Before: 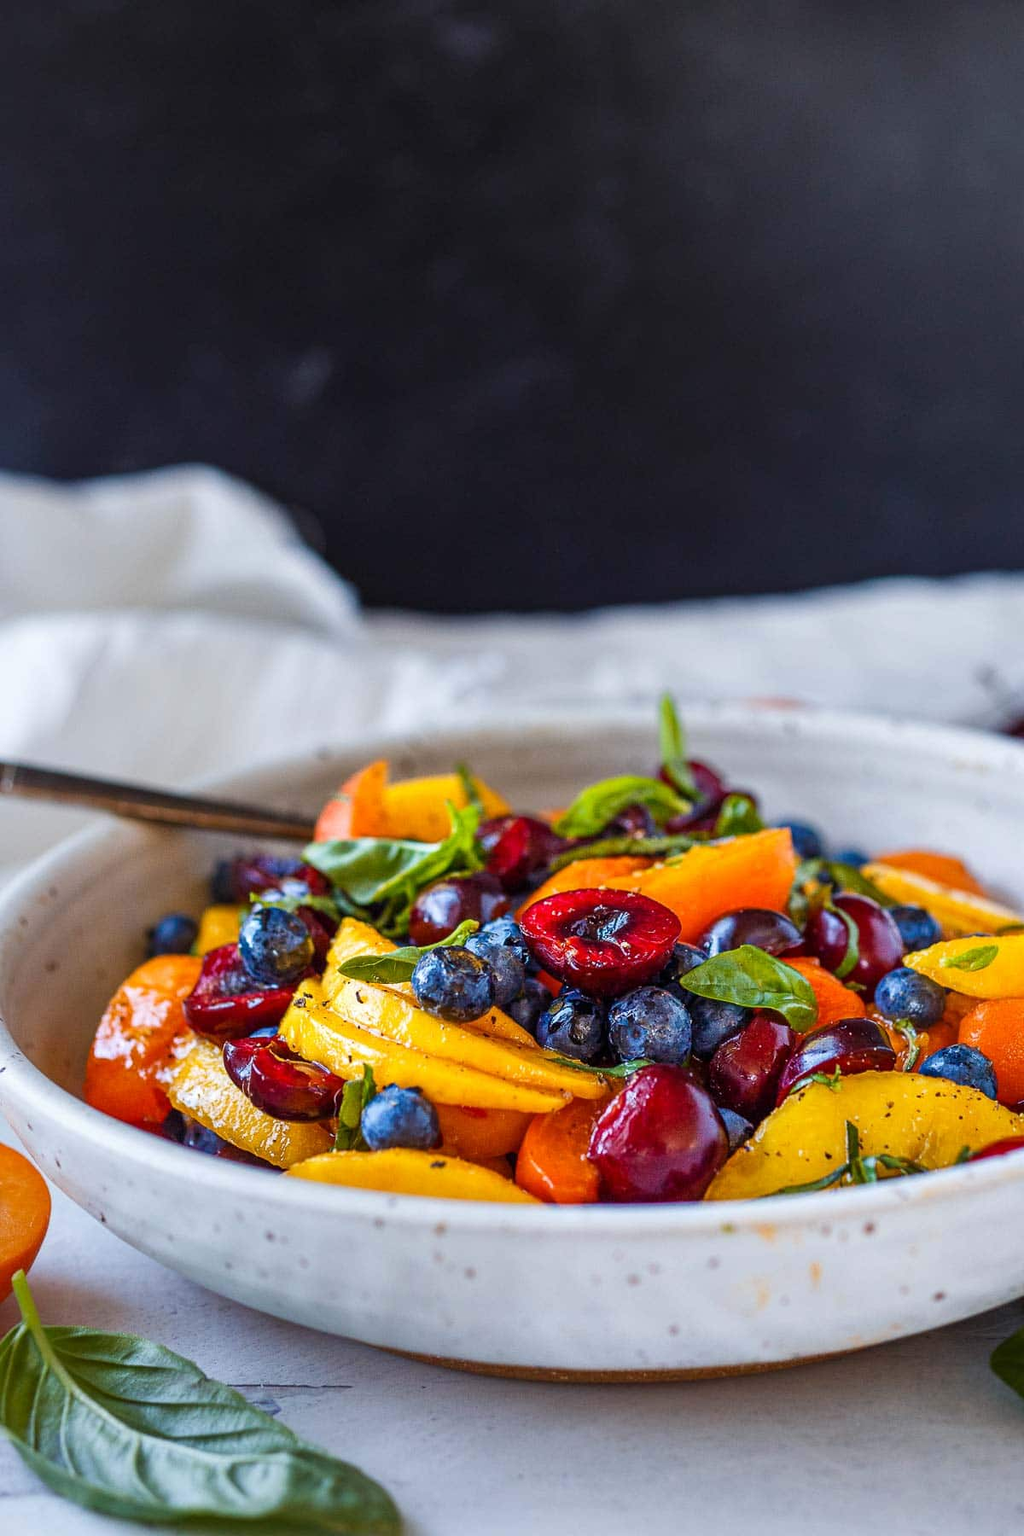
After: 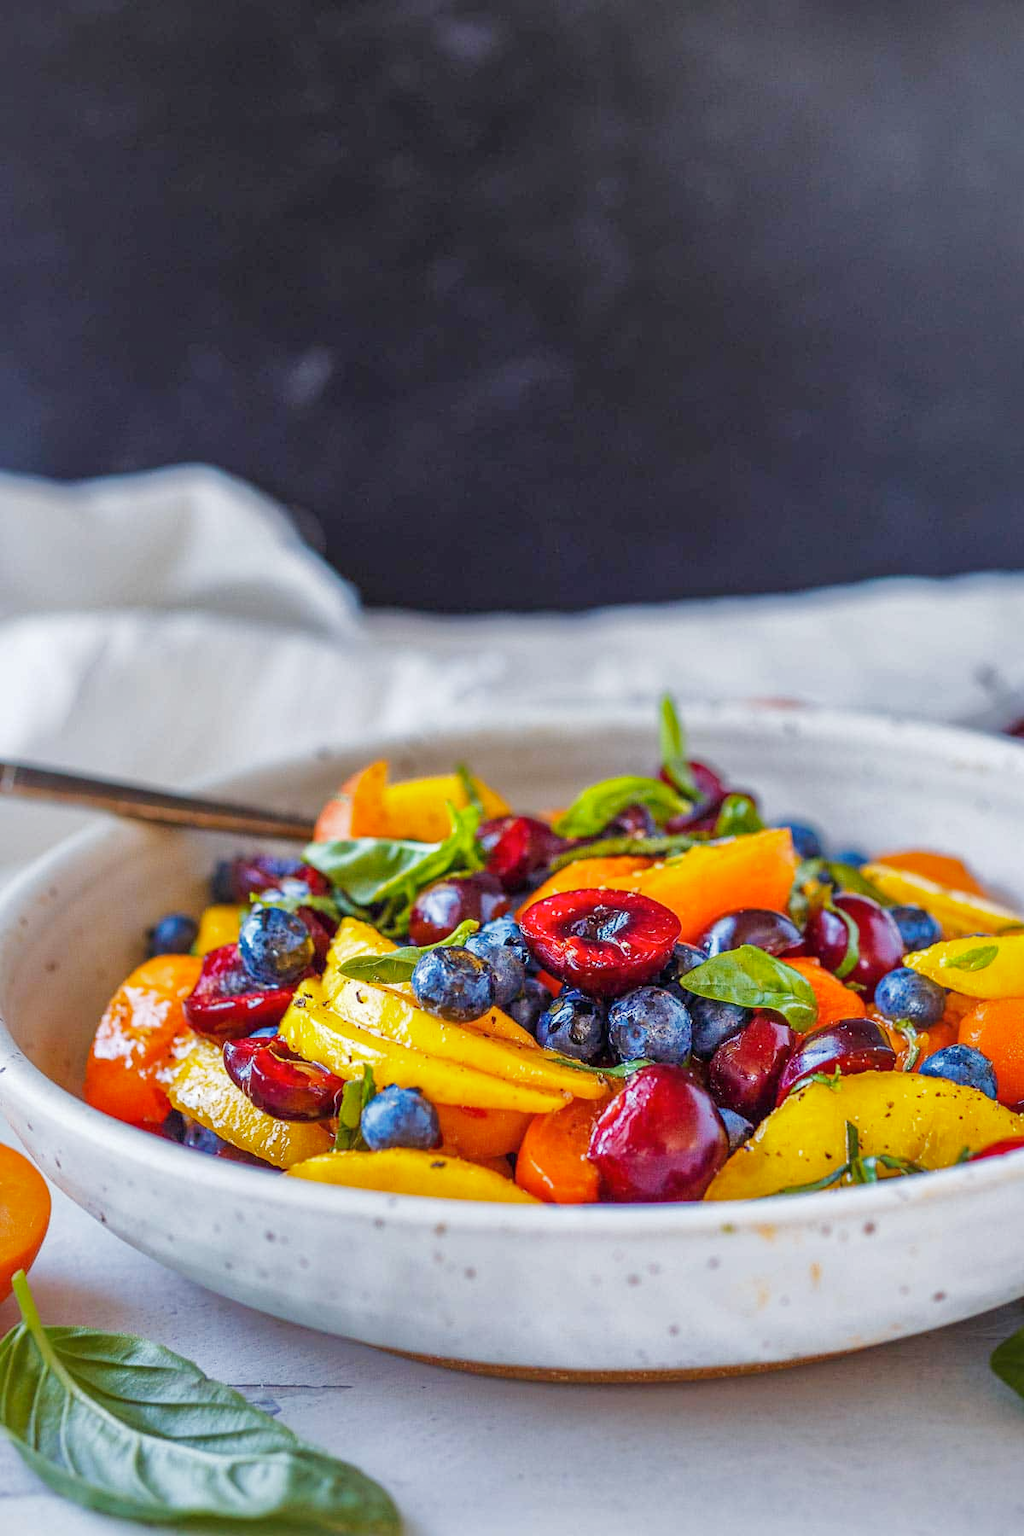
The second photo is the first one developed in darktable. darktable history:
base curve: curves: ch0 [(0, 0) (0.204, 0.334) (0.55, 0.733) (1, 1)], preserve colors none
shadows and highlights: shadows 39.74, highlights -59.7
